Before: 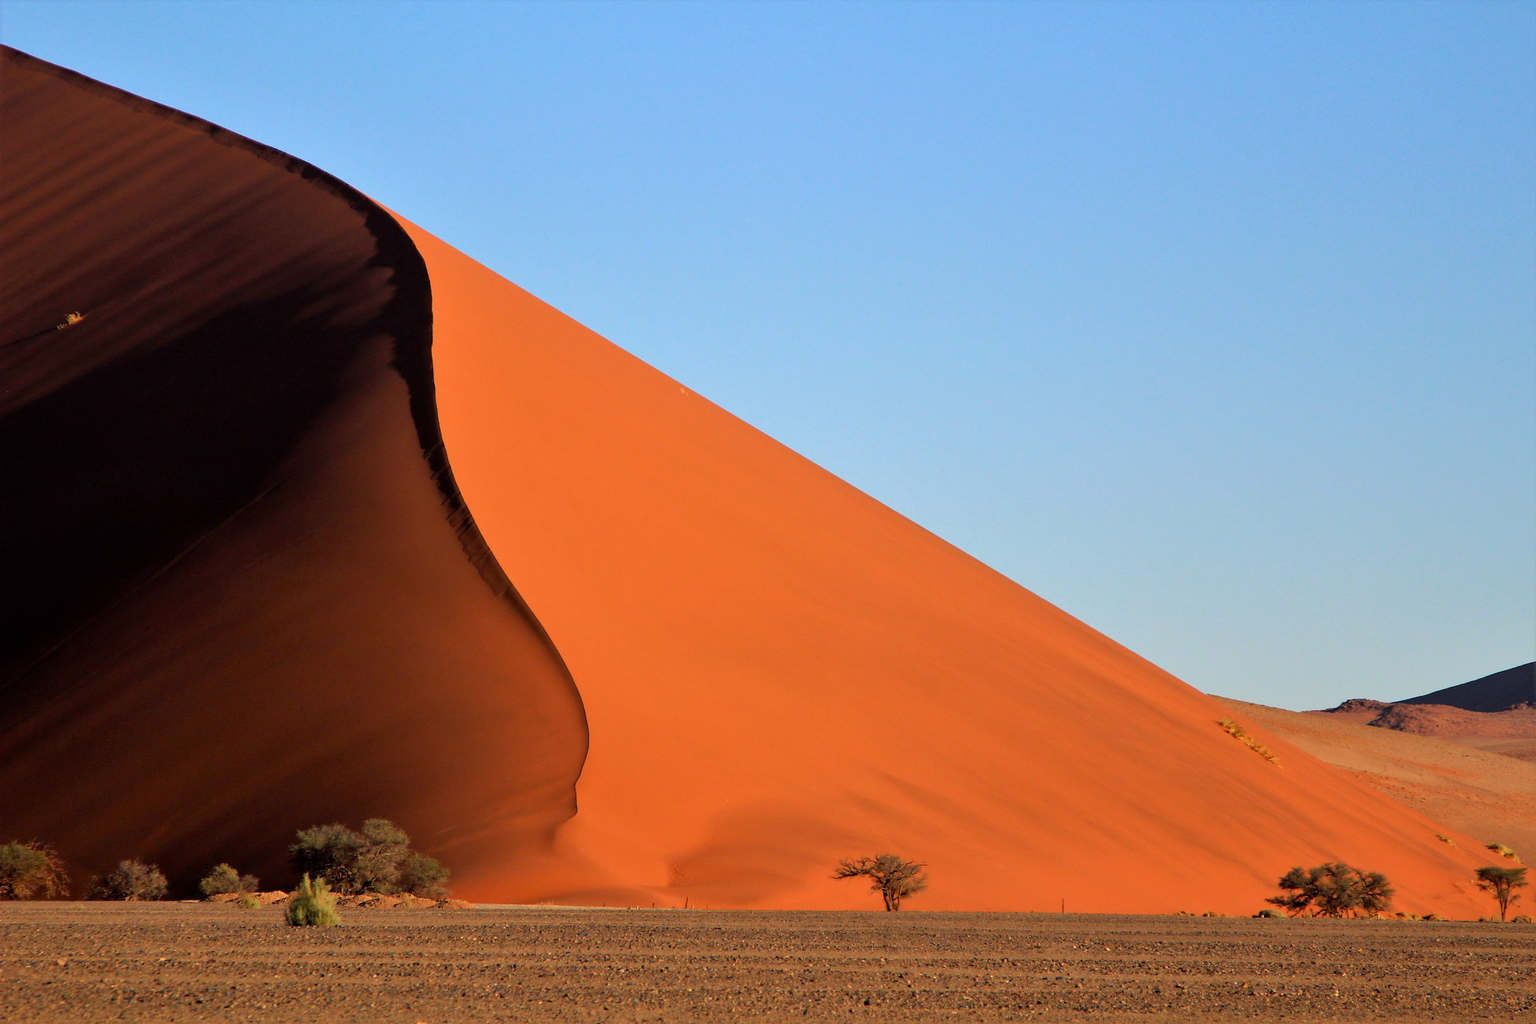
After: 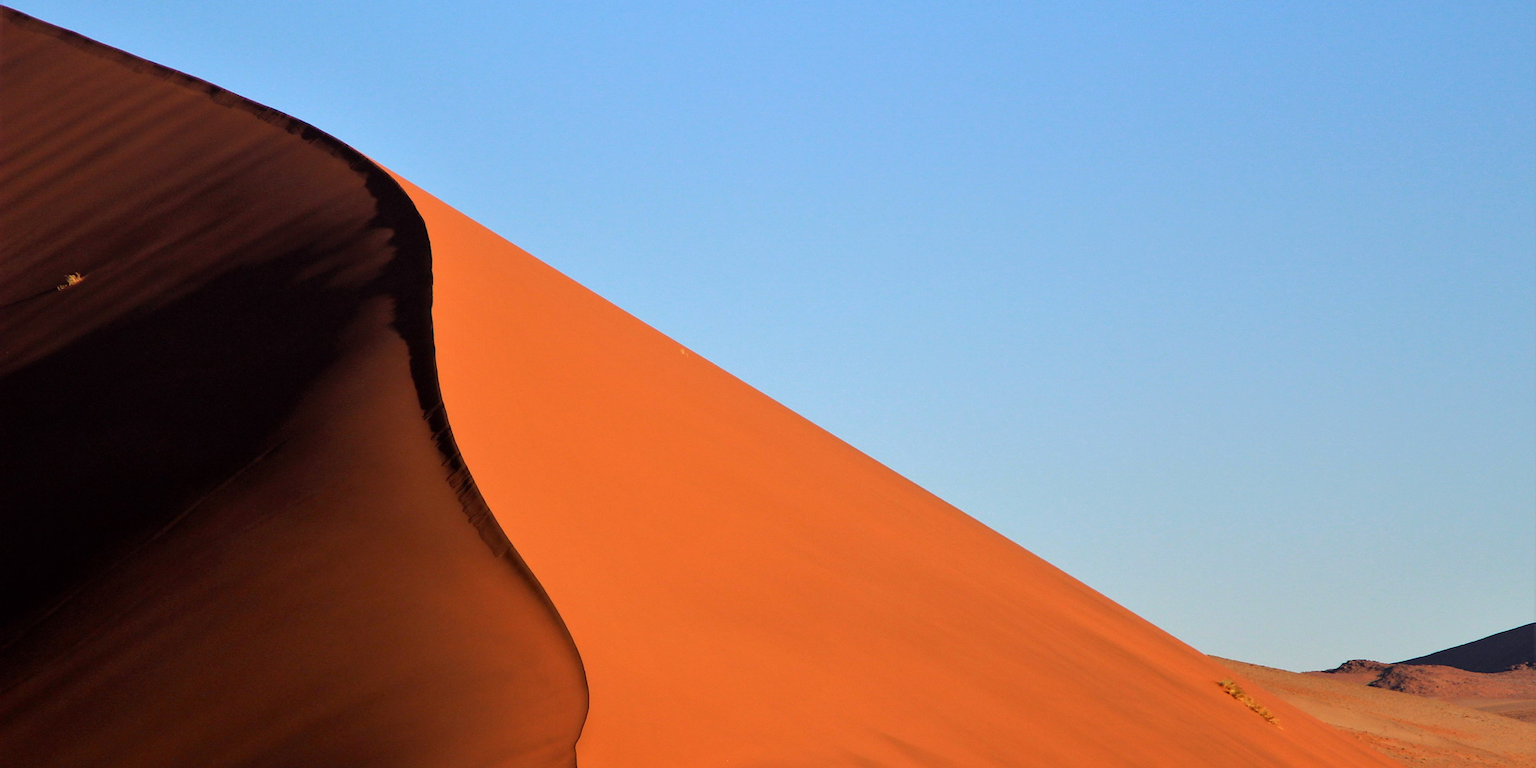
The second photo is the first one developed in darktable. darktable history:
crop: top 3.832%, bottom 21.115%
